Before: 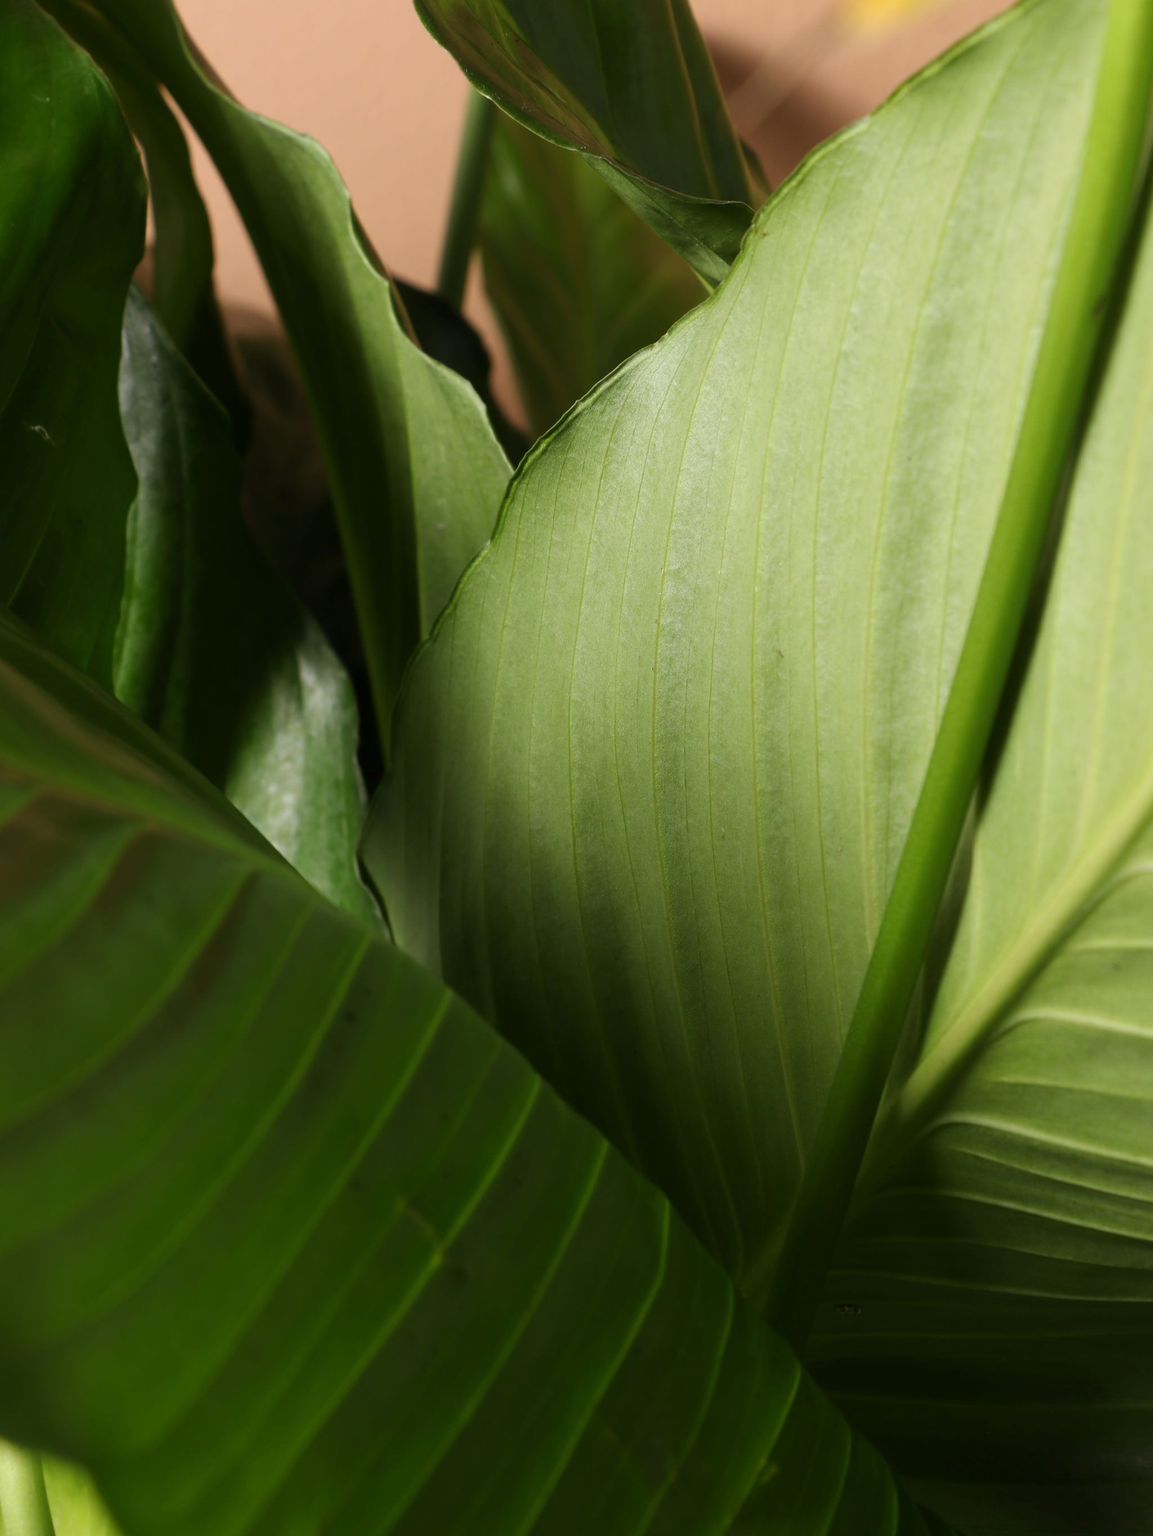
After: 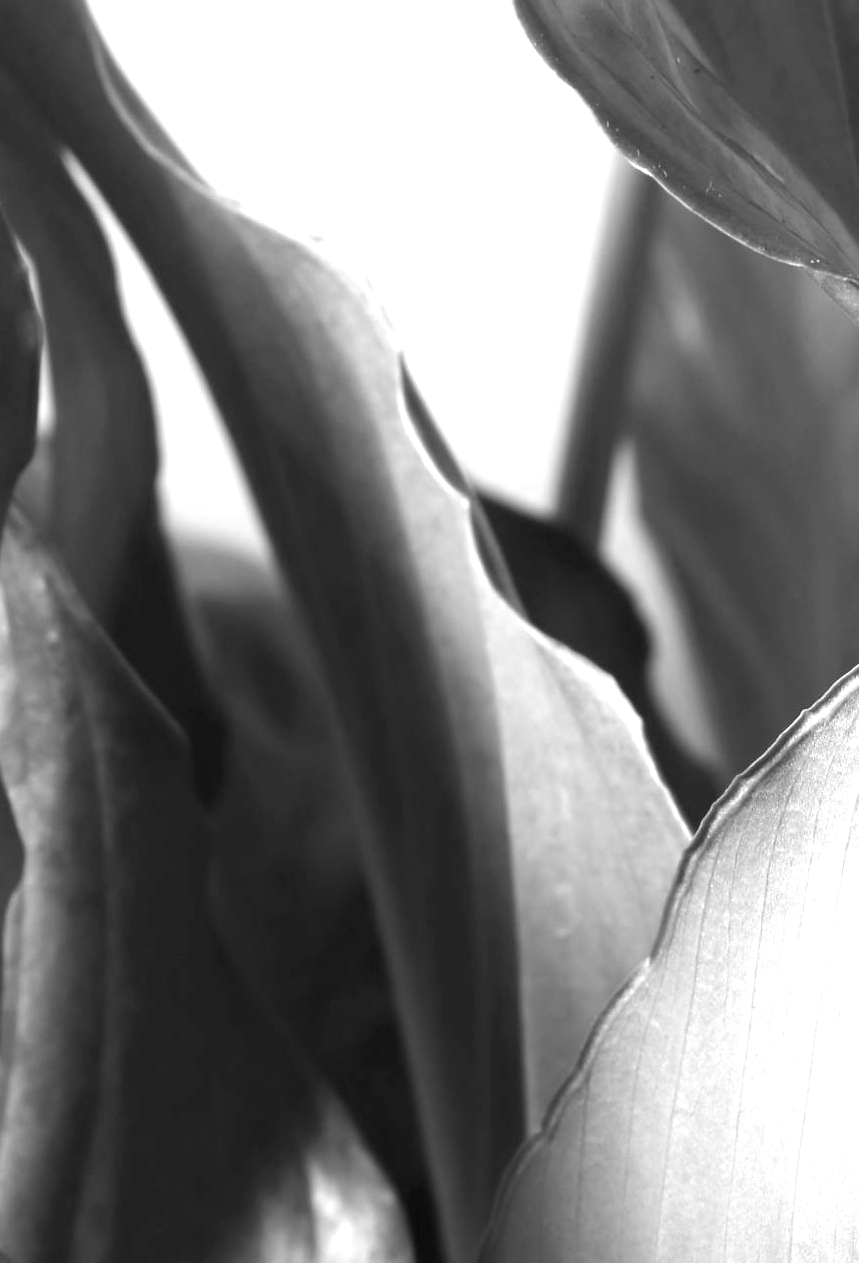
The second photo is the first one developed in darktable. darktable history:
crop and rotate: left 10.817%, top 0.062%, right 47.194%, bottom 53.626%
exposure: black level correction 0, exposure 1.5 EV, compensate exposure bias true, compensate highlight preservation false
monochrome: on, module defaults
